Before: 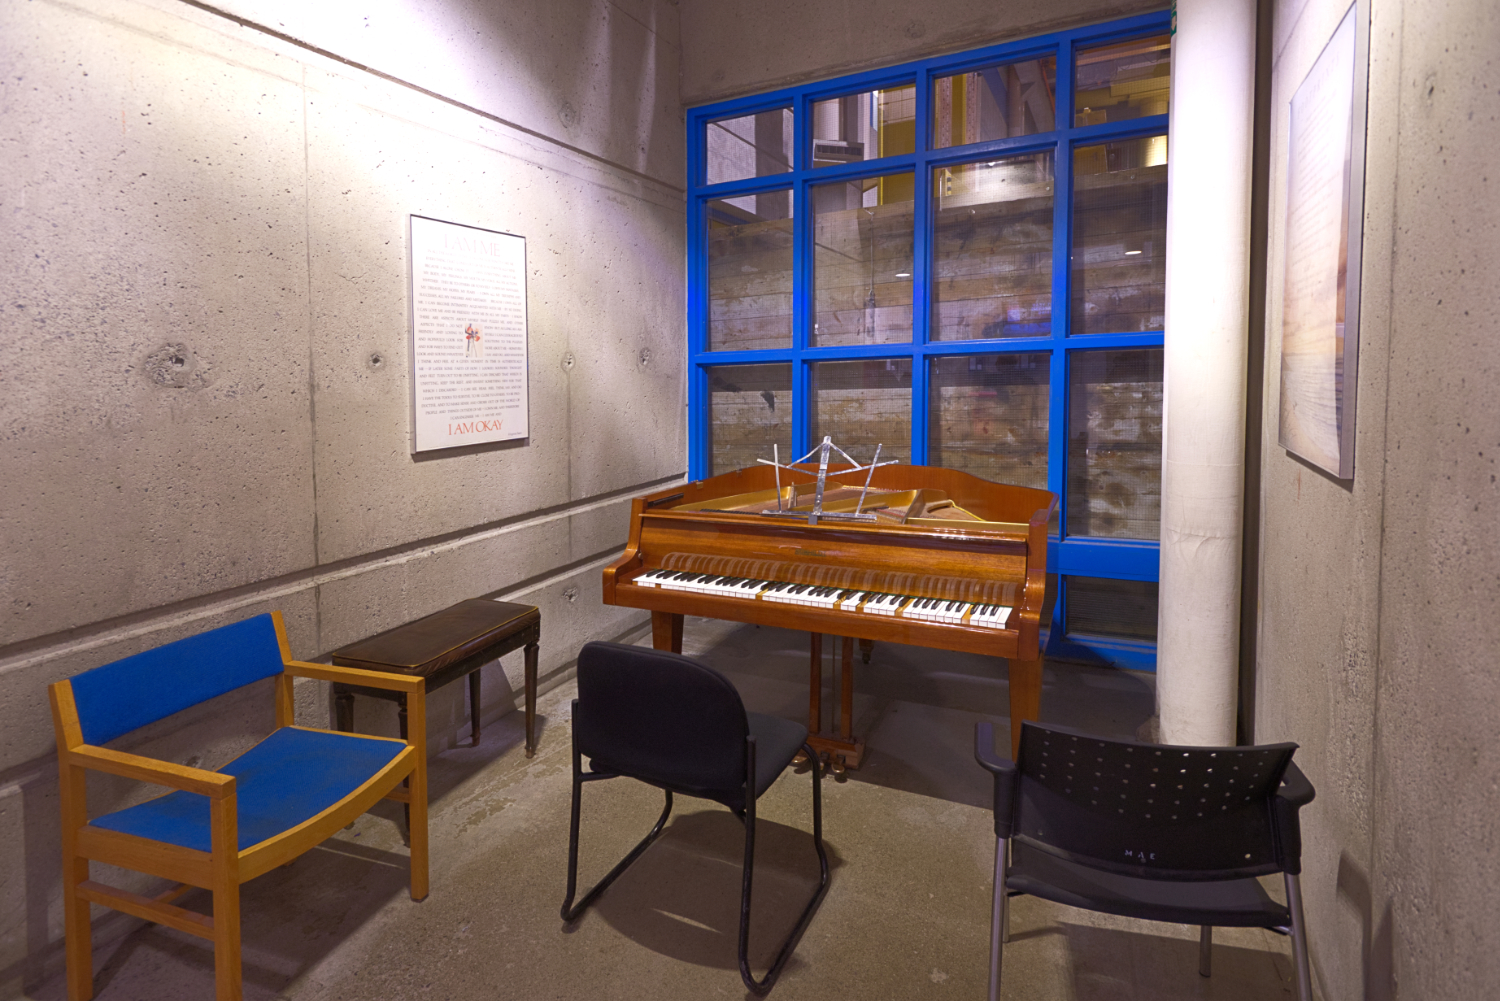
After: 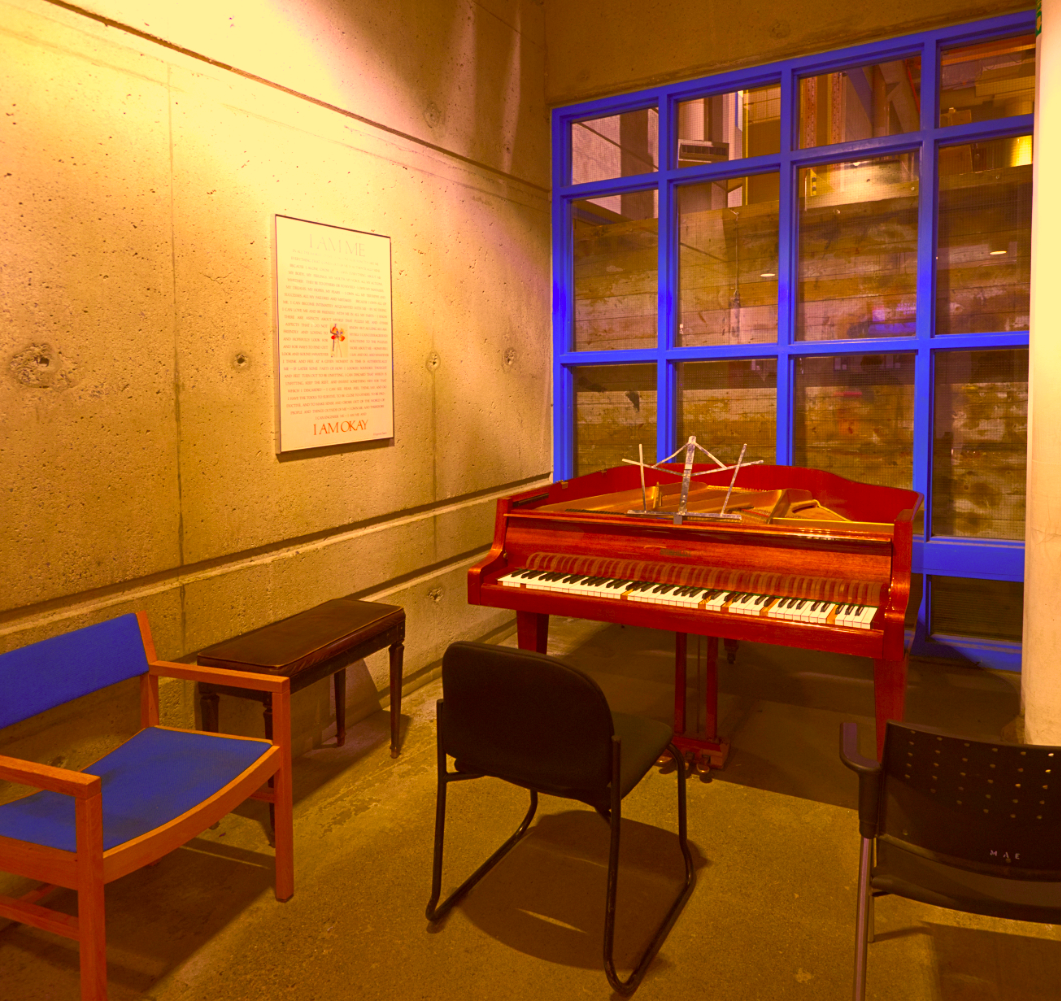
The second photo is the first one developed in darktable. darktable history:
color correction: highlights a* 10.44, highlights b* 30.04, shadows a* 2.73, shadows b* 17.51, saturation 1.72
crop and rotate: left 9.061%, right 20.142%
